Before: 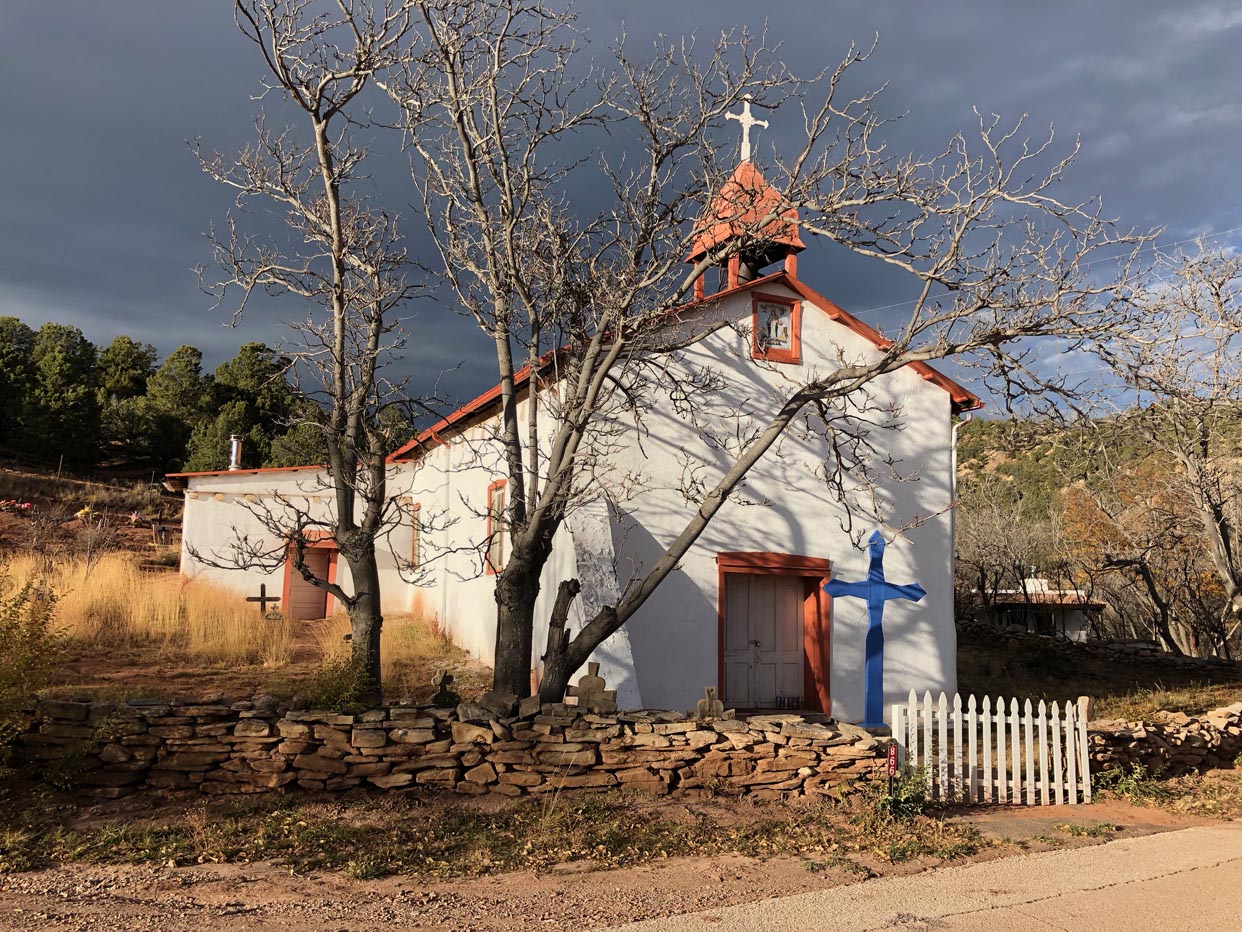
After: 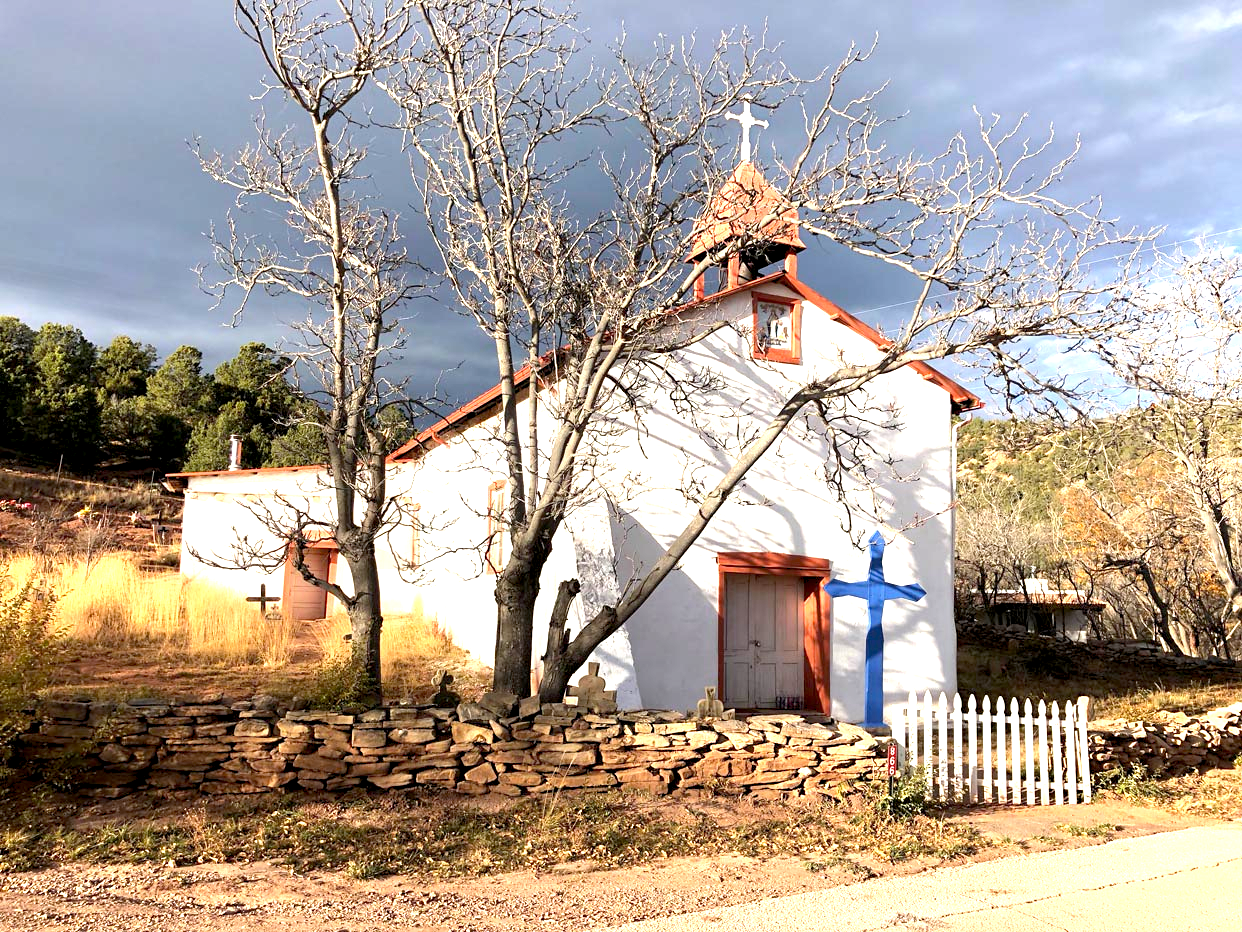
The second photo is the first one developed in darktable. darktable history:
levels: levels [0, 0.498, 1]
tone equalizer: on, module defaults
exposure: black level correction 0, exposure 1.45 EV, compensate exposure bias true, compensate highlight preservation false
